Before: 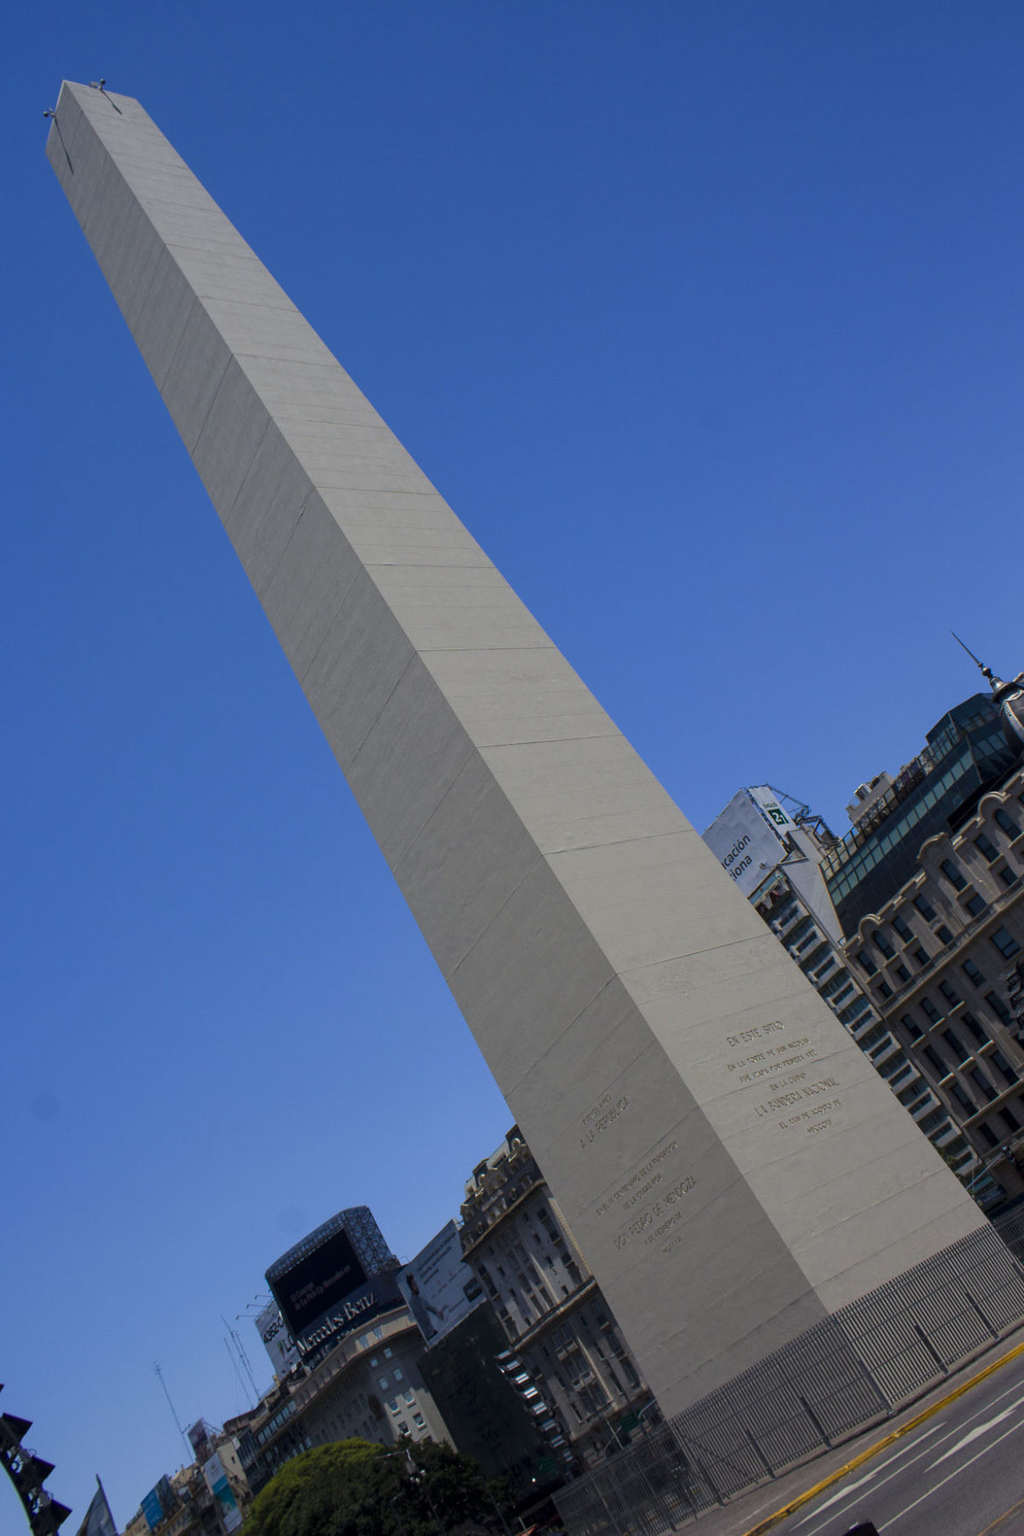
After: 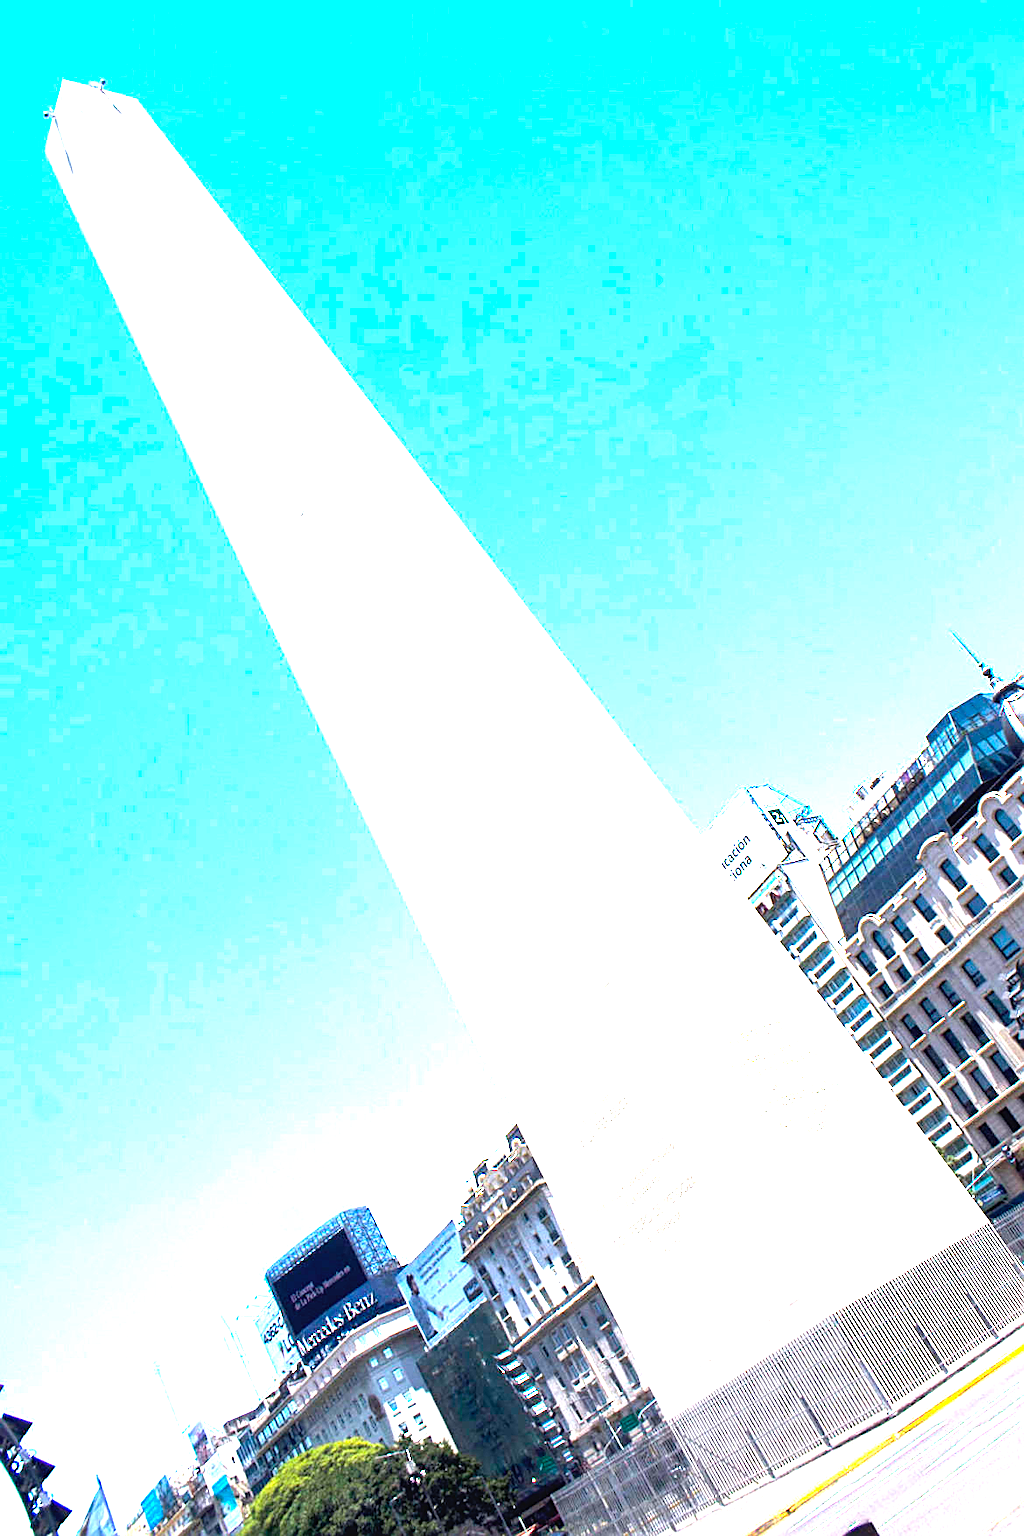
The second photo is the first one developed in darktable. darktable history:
sharpen: on, module defaults
exposure: black level correction 0, exposure 4 EV, compensate exposure bias true, compensate highlight preservation false
